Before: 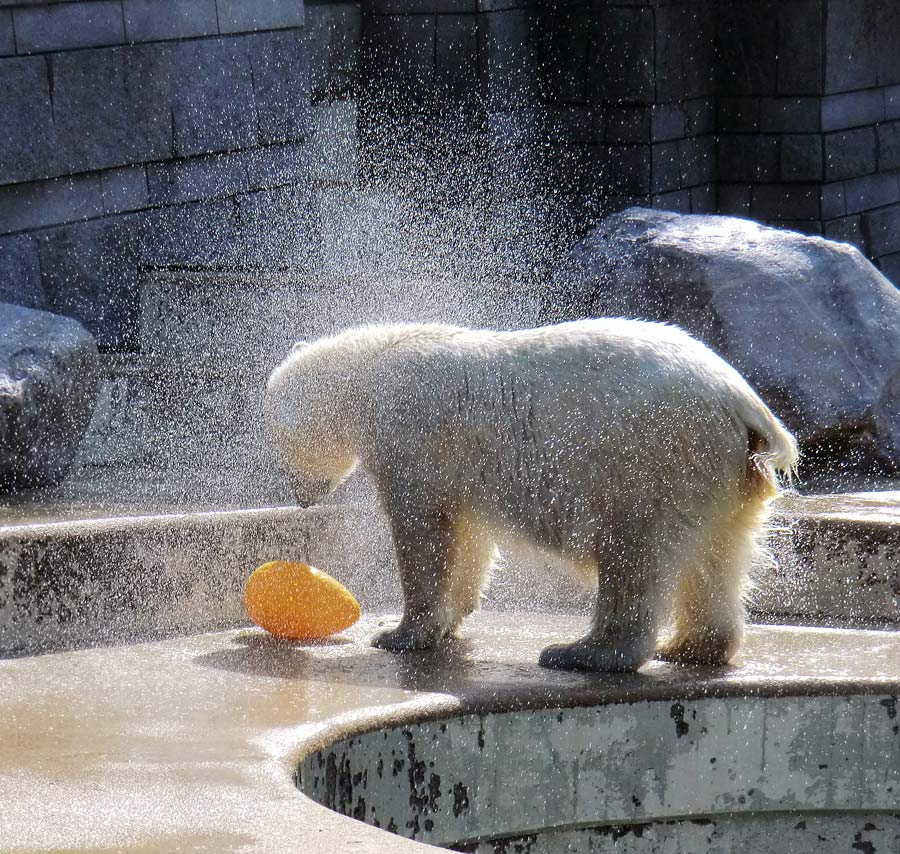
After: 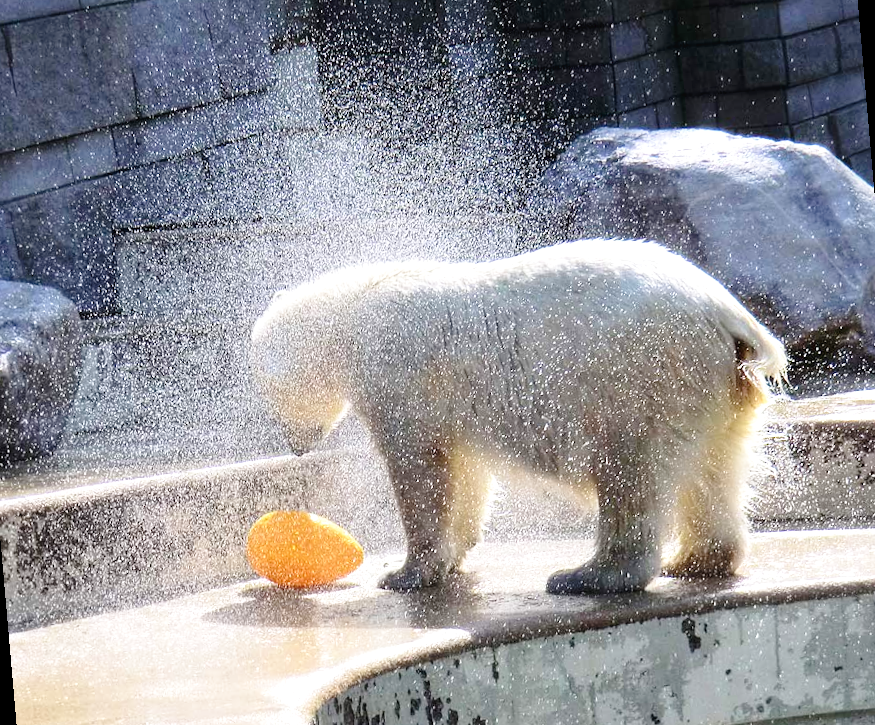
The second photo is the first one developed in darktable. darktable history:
rotate and perspective: rotation -5°, crop left 0.05, crop right 0.952, crop top 0.11, crop bottom 0.89
exposure: exposure 0.485 EV, compensate highlight preservation false
tone curve: curves: ch0 [(0, 0) (0.003, 0.023) (0.011, 0.025) (0.025, 0.029) (0.044, 0.047) (0.069, 0.079) (0.1, 0.113) (0.136, 0.152) (0.177, 0.199) (0.224, 0.26) (0.277, 0.333) (0.335, 0.404) (0.399, 0.48) (0.468, 0.559) (0.543, 0.635) (0.623, 0.713) (0.709, 0.797) (0.801, 0.879) (0.898, 0.953) (1, 1)], preserve colors none
rgb levels: preserve colors max RGB
